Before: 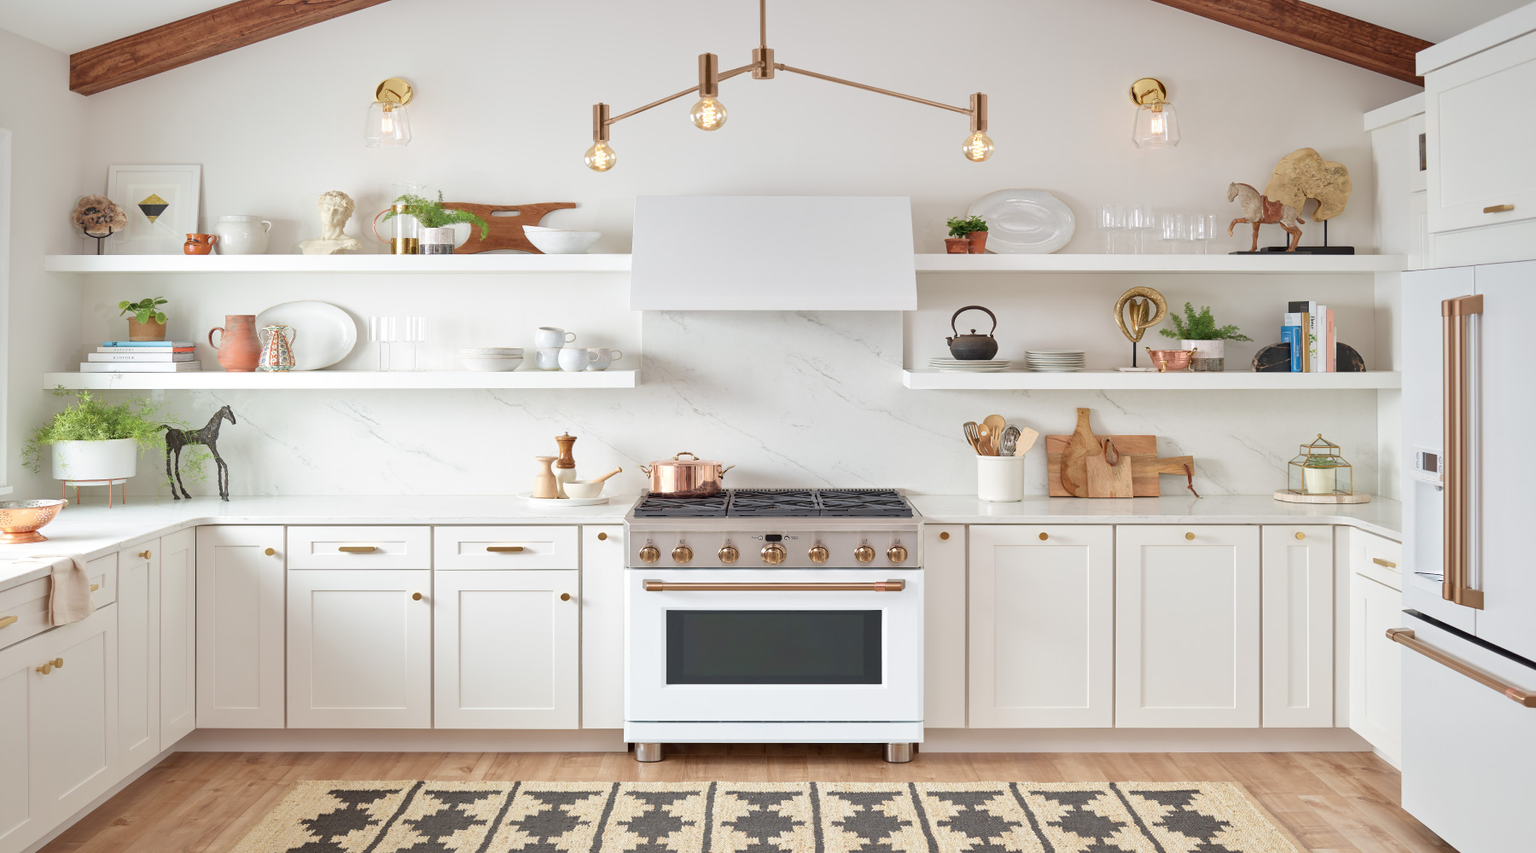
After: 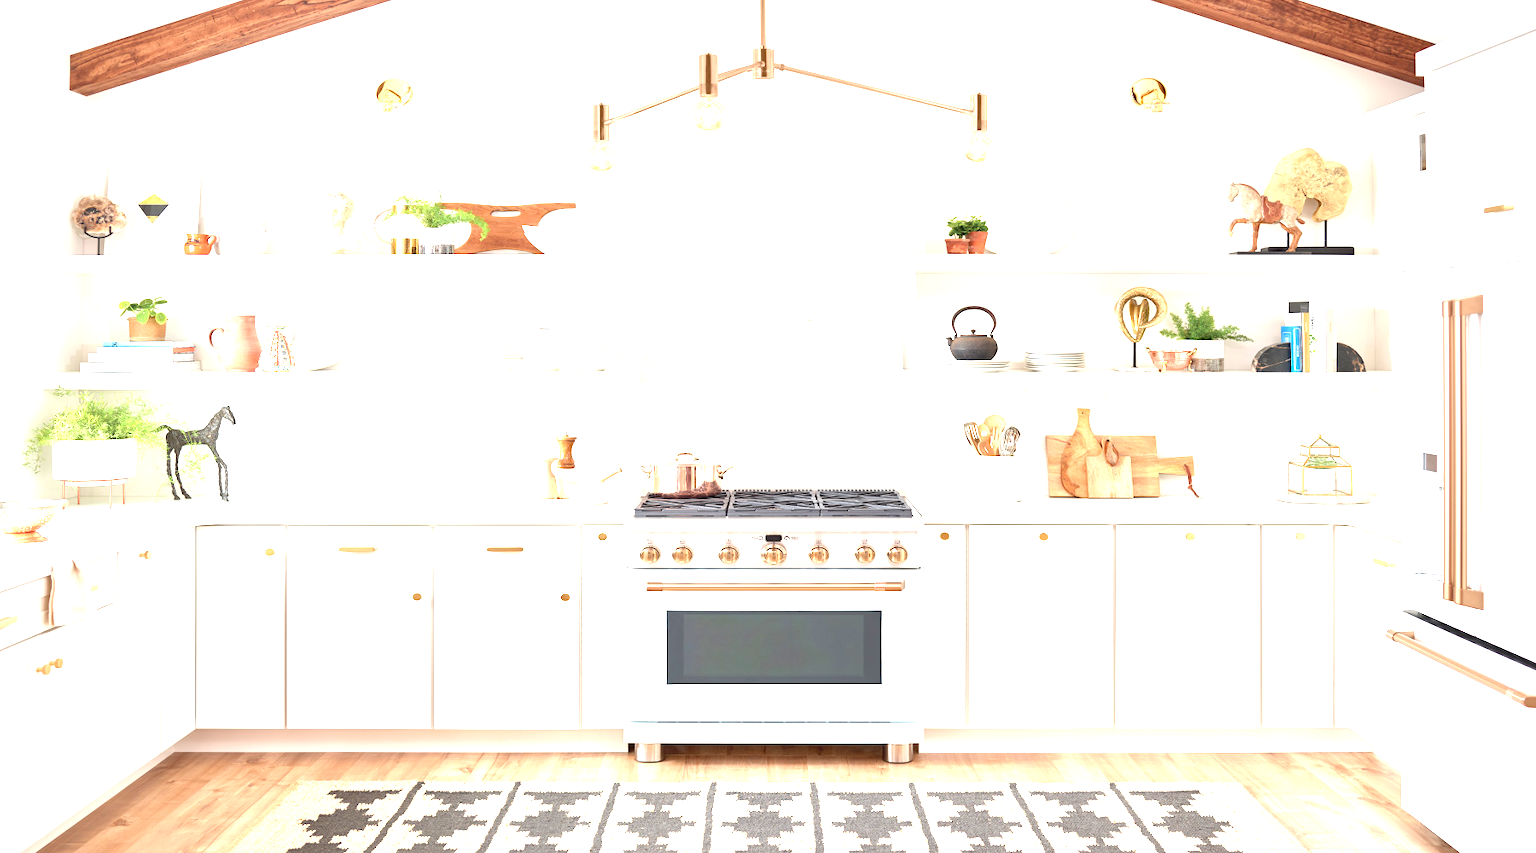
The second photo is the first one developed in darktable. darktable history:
exposure: black level correction 0.001, exposure 1.715 EV, compensate highlight preservation false
